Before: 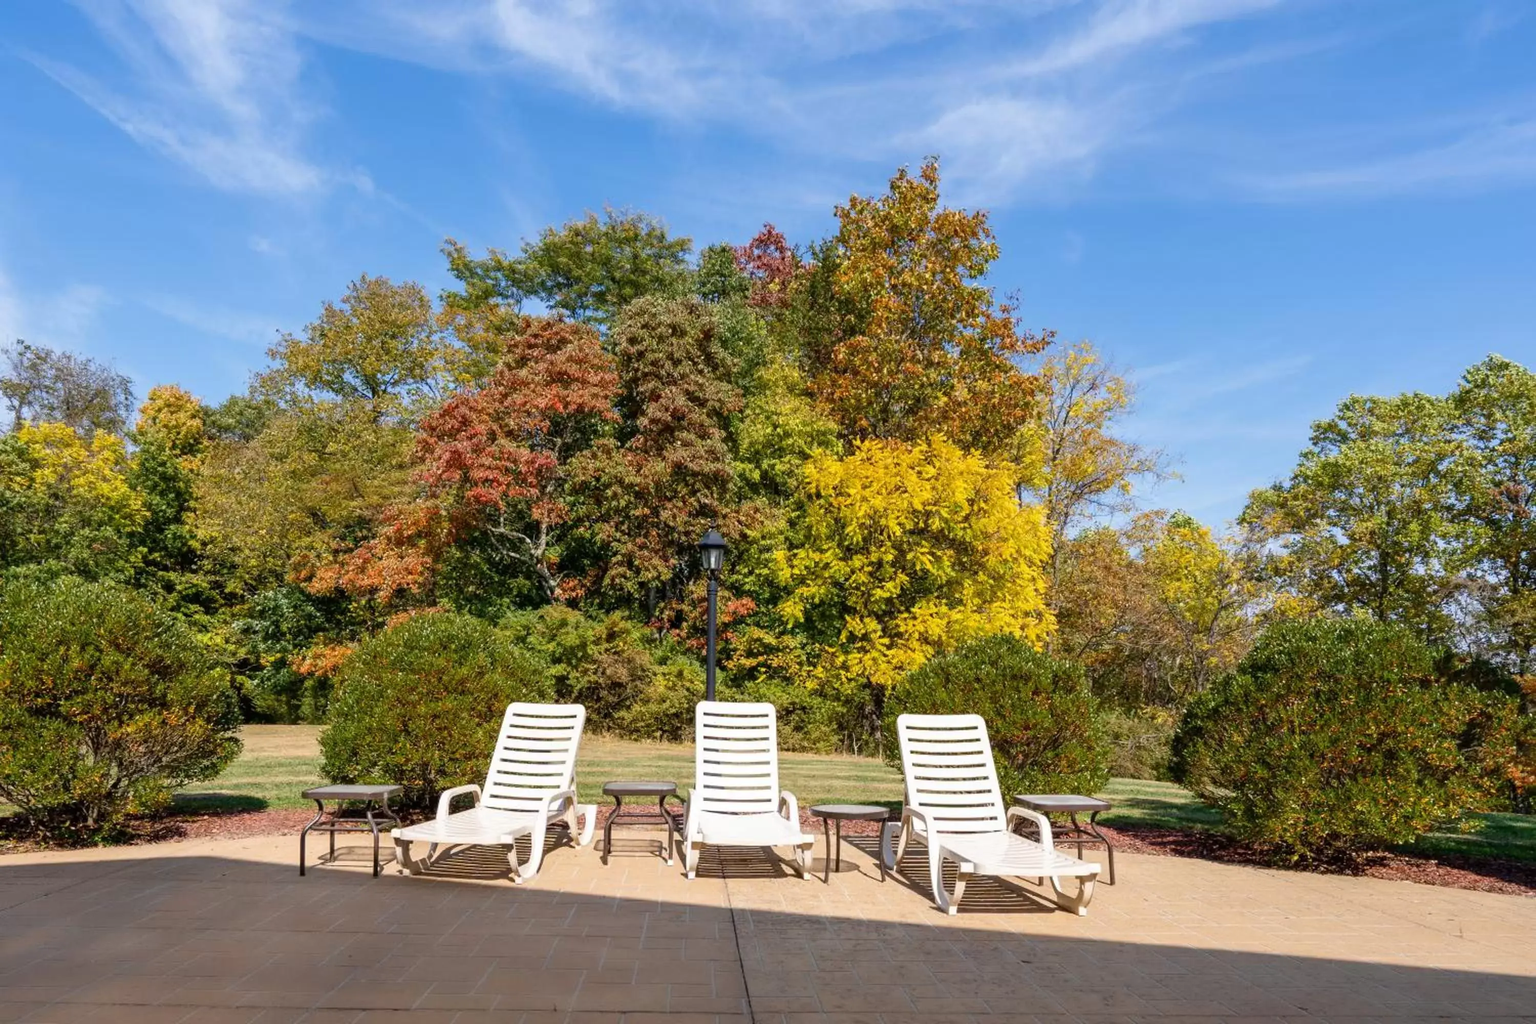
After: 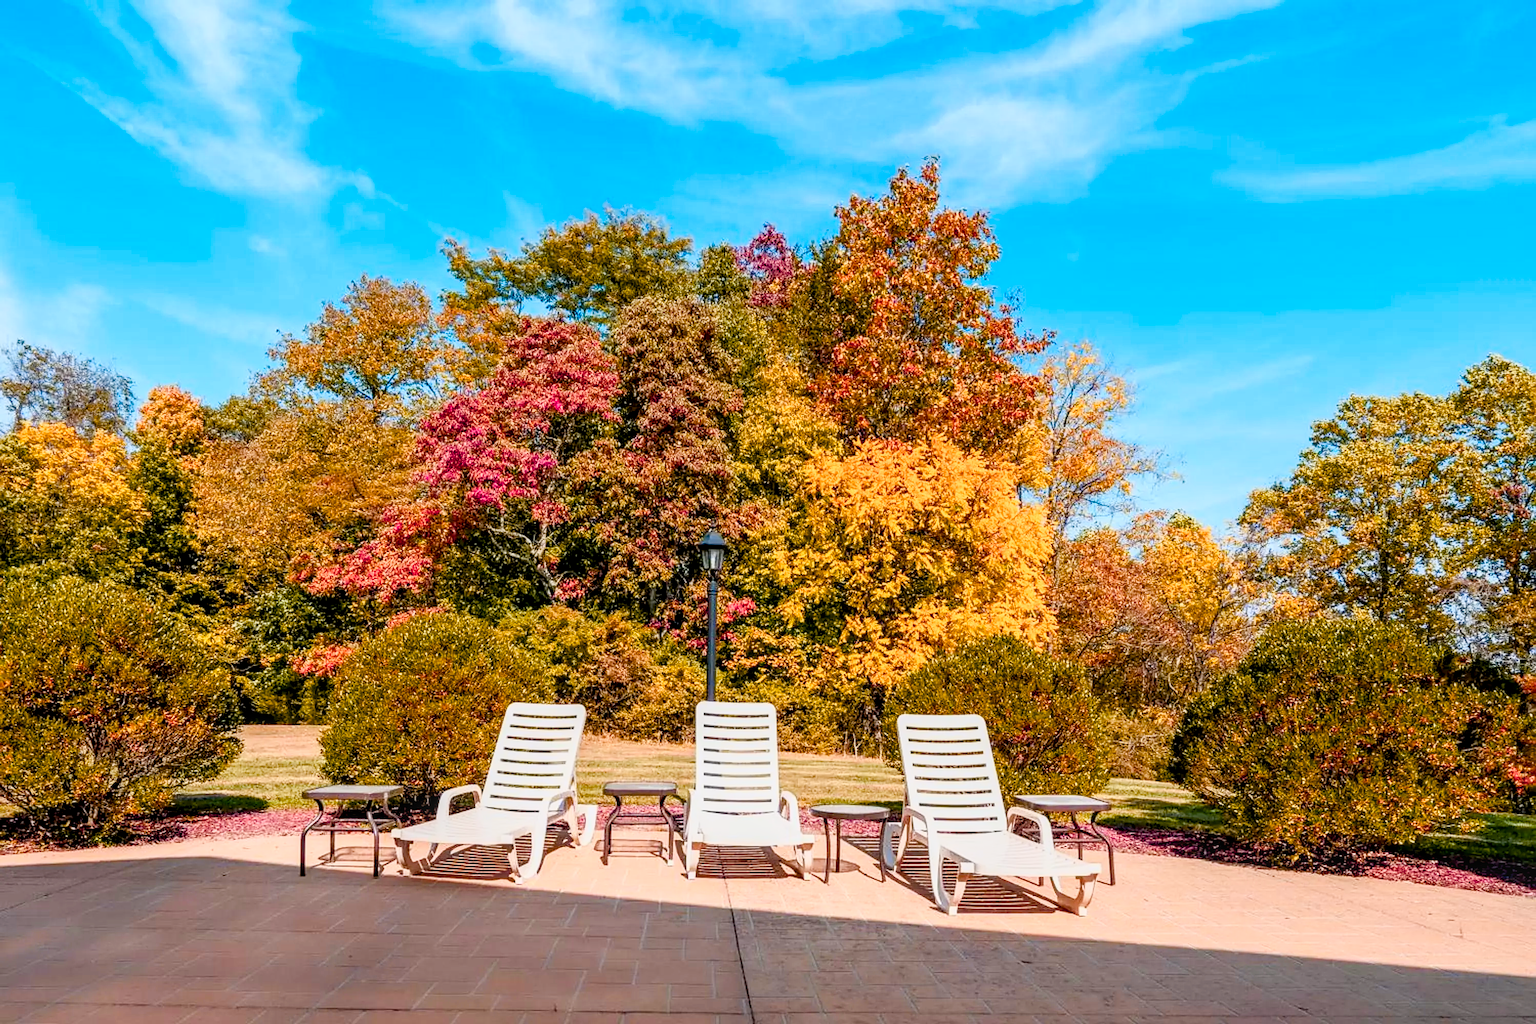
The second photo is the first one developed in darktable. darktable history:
base curve: curves: ch0 [(0, 0) (0.088, 0.125) (0.176, 0.251) (0.354, 0.501) (0.613, 0.749) (1, 0.877)]
exposure: black level correction 0.005, exposure 0.002 EV, compensate exposure bias true, compensate highlight preservation false
color balance rgb: perceptual saturation grading › global saturation 0.216%, perceptual saturation grading › highlights -16.783%, perceptual saturation grading › mid-tones 33.658%, perceptual saturation grading › shadows 50.518%, hue shift -13.33°, perceptual brilliance grading › global brilliance 1.646%, perceptual brilliance grading › highlights -3.815%
sharpen: amount 0.491
color zones: curves: ch1 [(0.235, 0.558) (0.75, 0.5)]; ch2 [(0.25, 0.462) (0.749, 0.457)]
local contrast: on, module defaults
